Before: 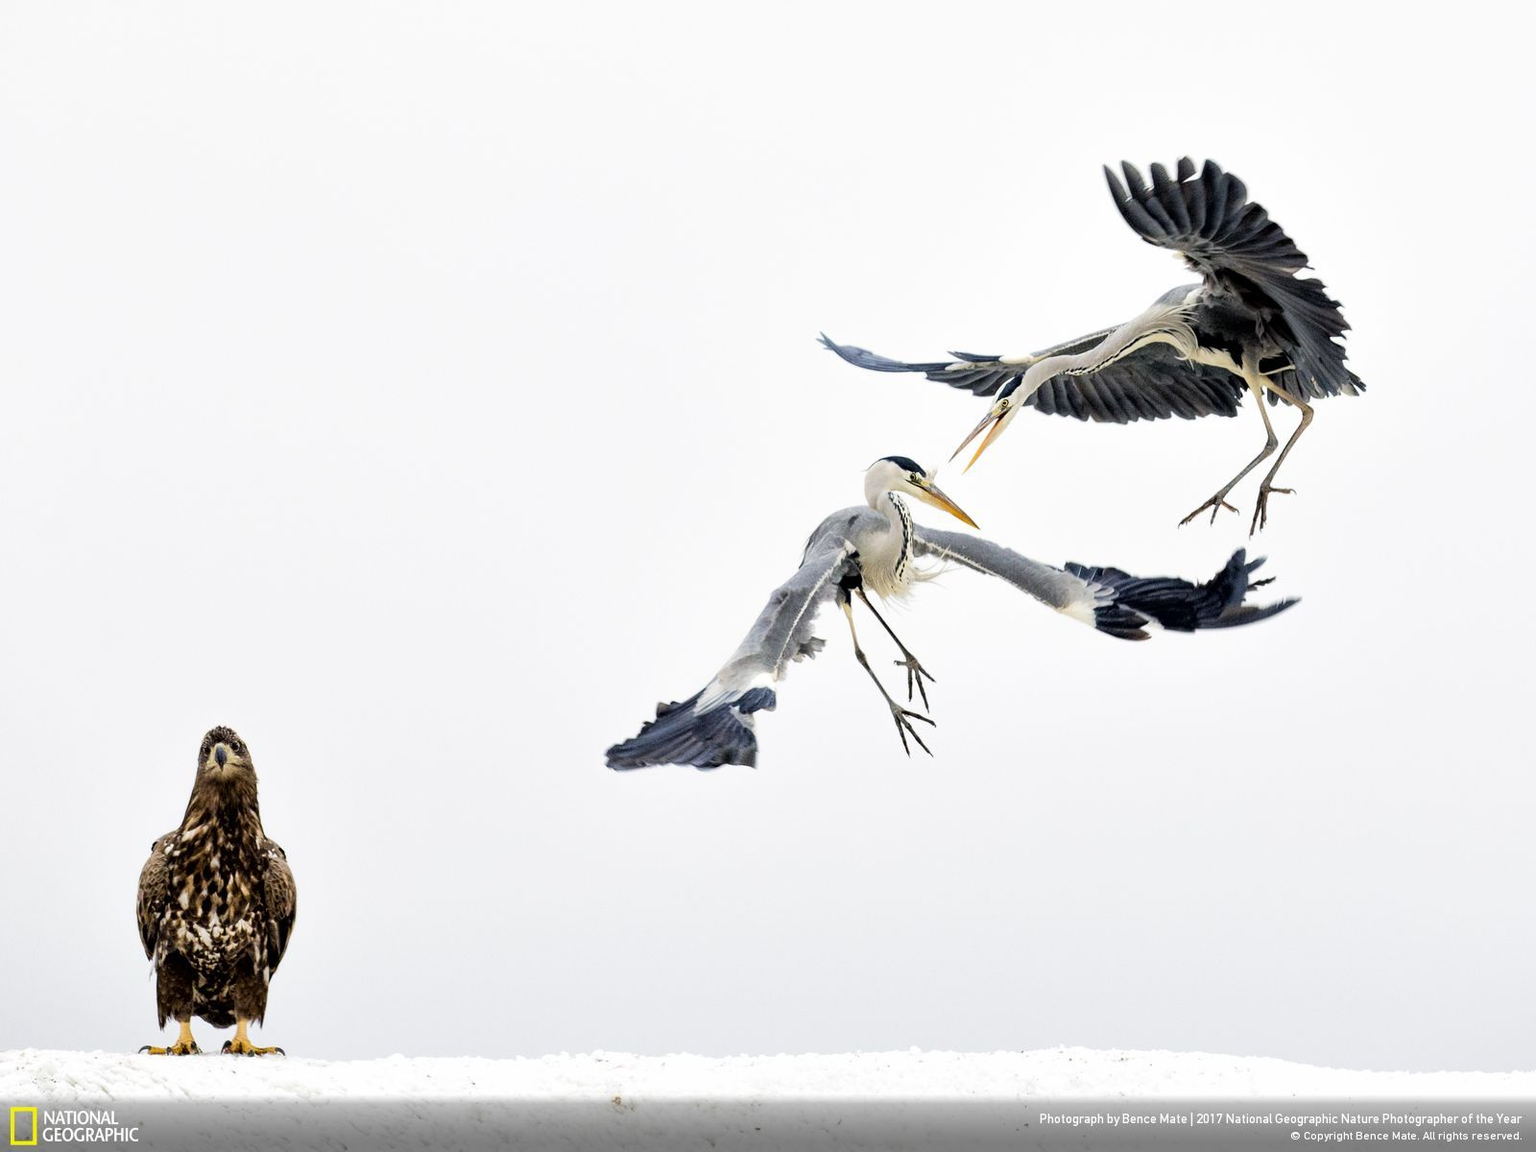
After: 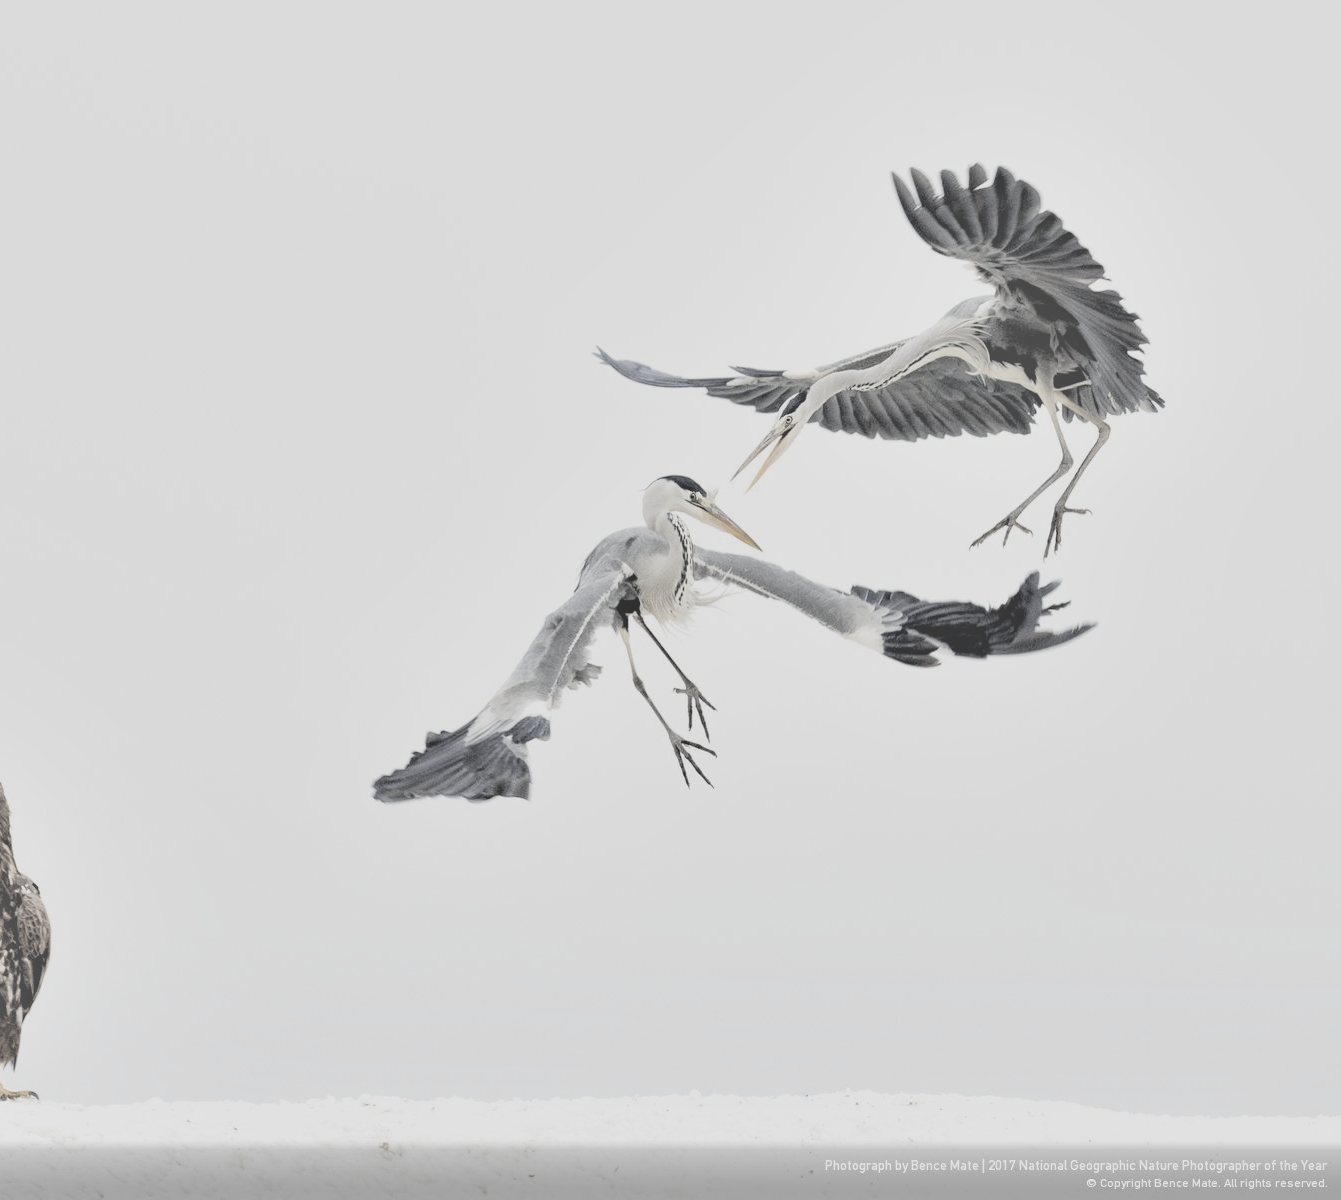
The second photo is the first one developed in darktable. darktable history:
shadows and highlights: shadows 60, soften with gaussian
contrast brightness saturation: contrast -0.32, brightness 0.75, saturation -0.78
crop: left 16.145%
